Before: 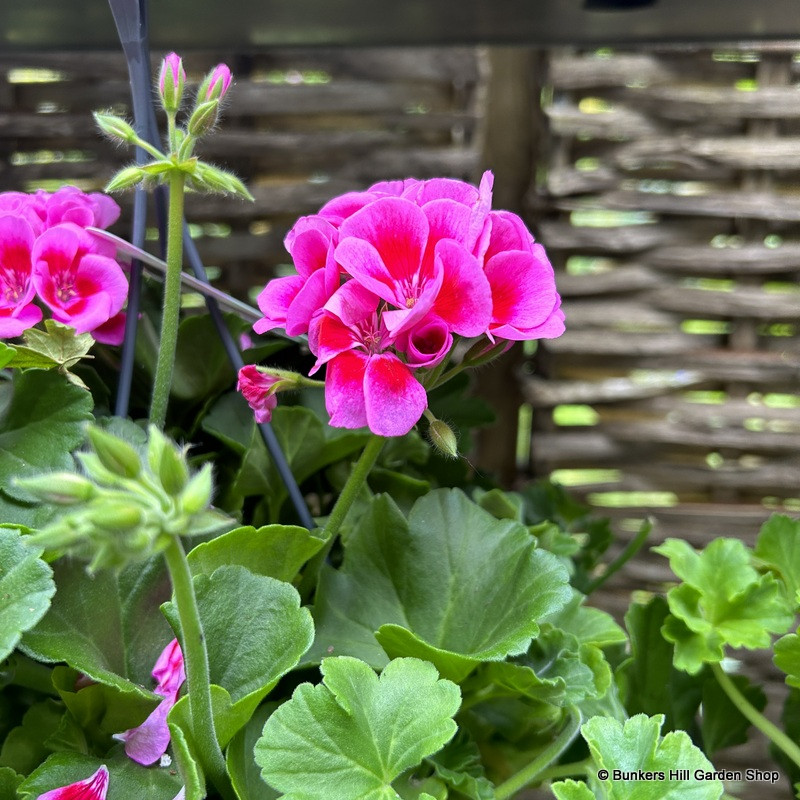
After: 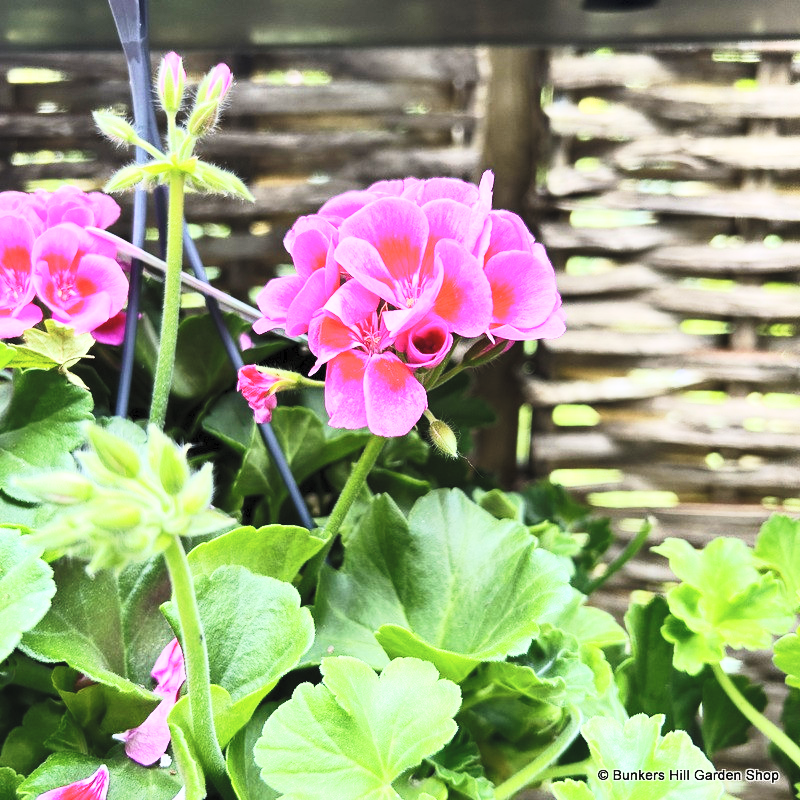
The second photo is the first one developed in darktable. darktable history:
contrast brightness saturation: contrast 0.39, brightness 0.539
base curve: curves: ch0 [(0, 0) (0.032, 0.025) (0.121, 0.166) (0.206, 0.329) (0.605, 0.79) (1, 1)], preserve colors none
